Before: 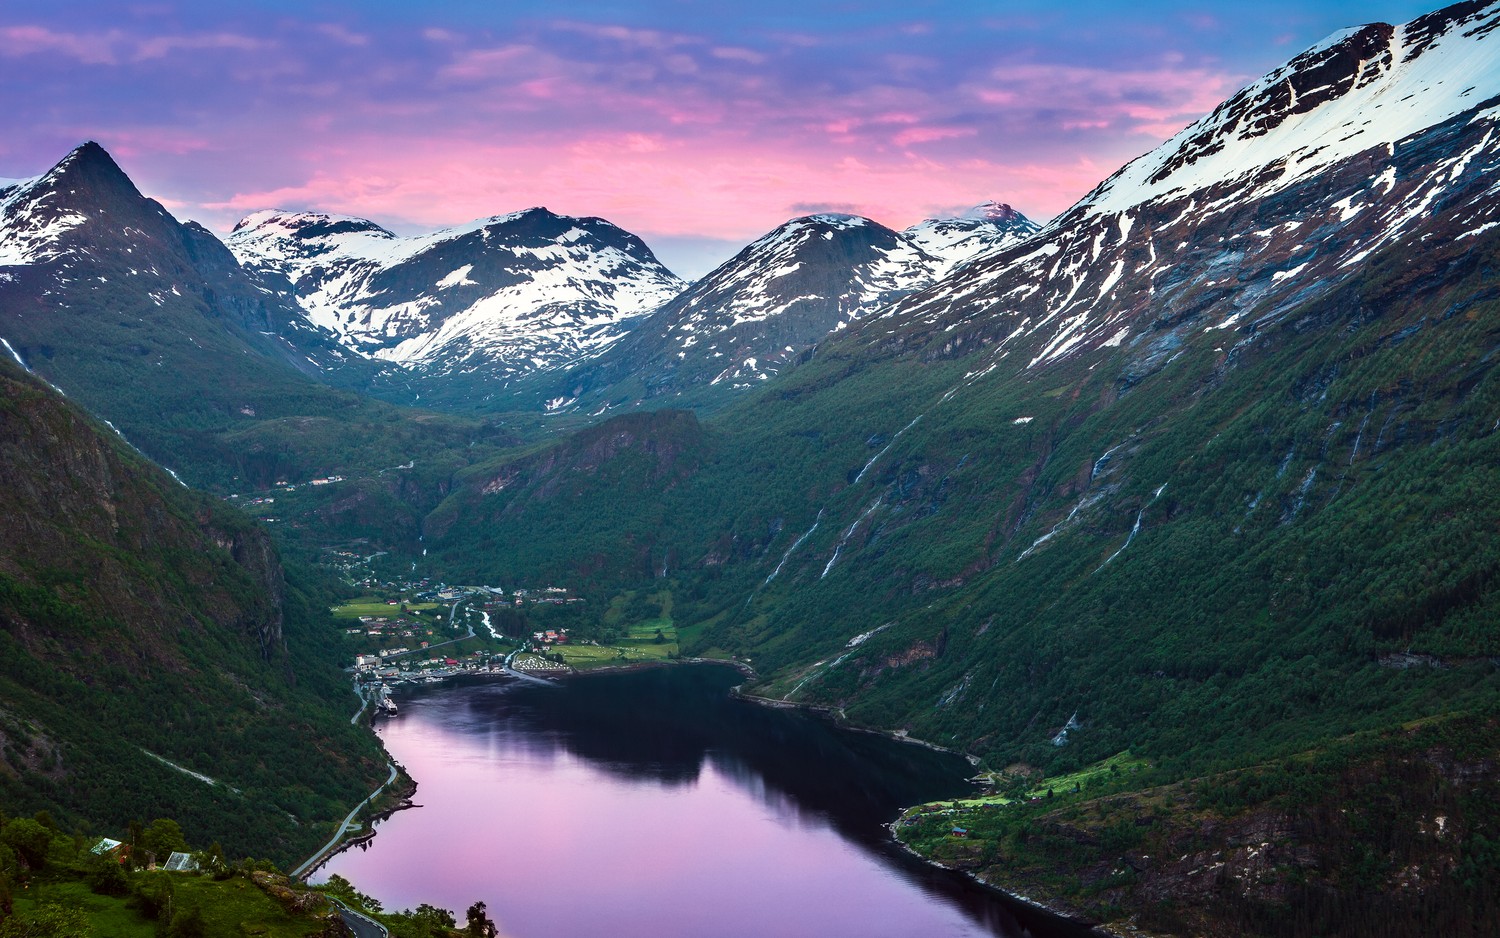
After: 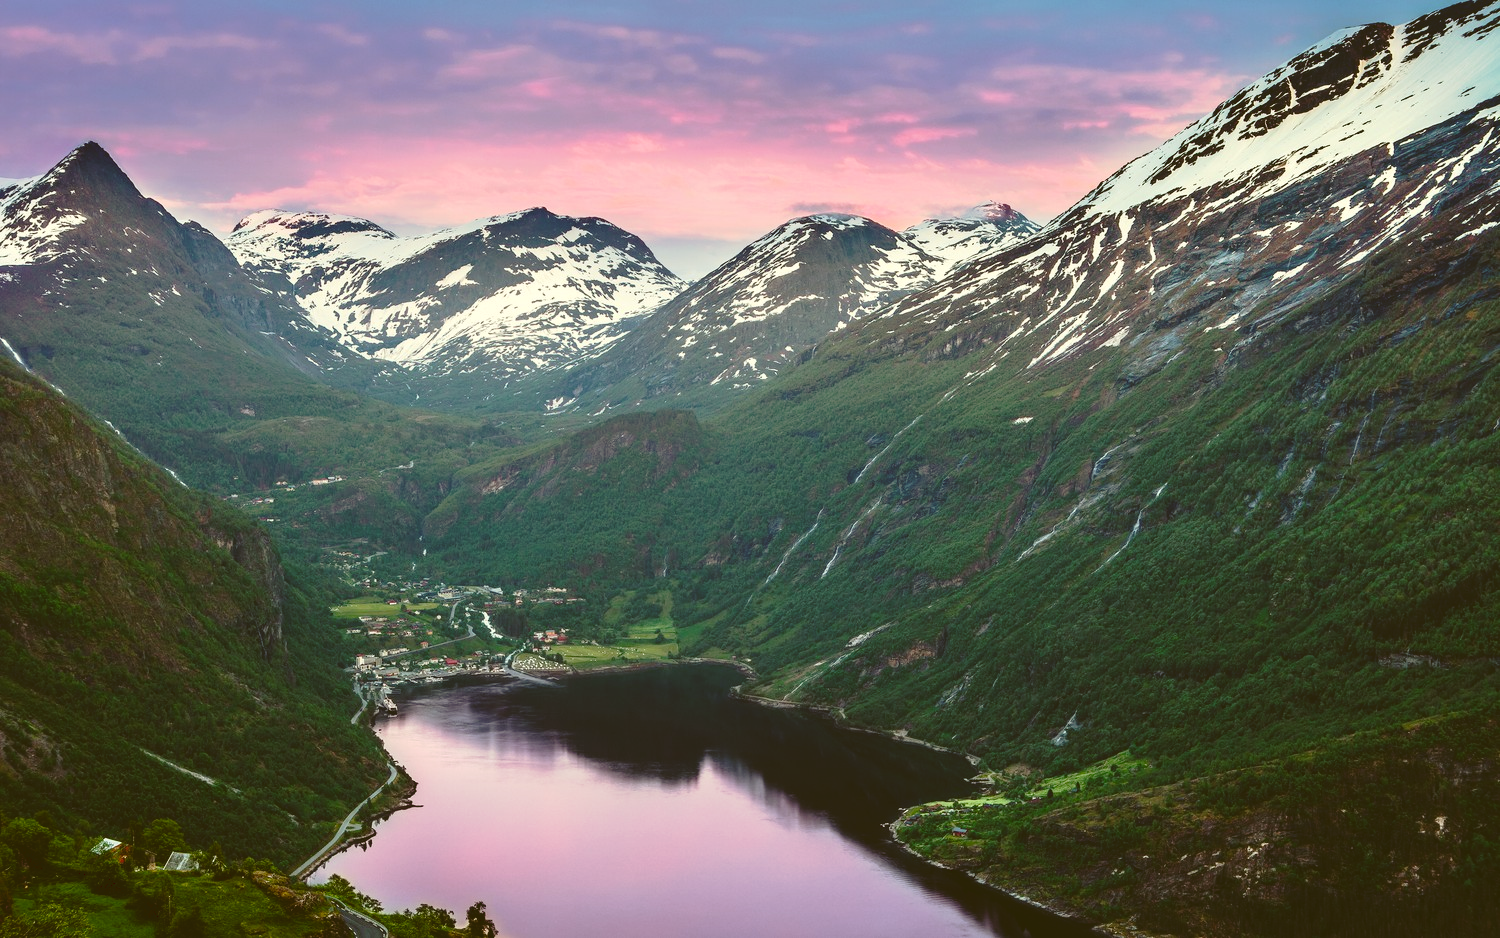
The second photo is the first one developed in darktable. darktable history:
tone curve: curves: ch0 [(0, 0) (0.003, 0.128) (0.011, 0.133) (0.025, 0.133) (0.044, 0.141) (0.069, 0.152) (0.1, 0.169) (0.136, 0.201) (0.177, 0.239) (0.224, 0.294) (0.277, 0.358) (0.335, 0.428) (0.399, 0.488) (0.468, 0.55) (0.543, 0.611) (0.623, 0.678) (0.709, 0.755) (0.801, 0.843) (0.898, 0.91) (1, 1)], preserve colors none
color correction: highlights a* -1.43, highlights b* 10.12, shadows a* 0.395, shadows b* 19.35
